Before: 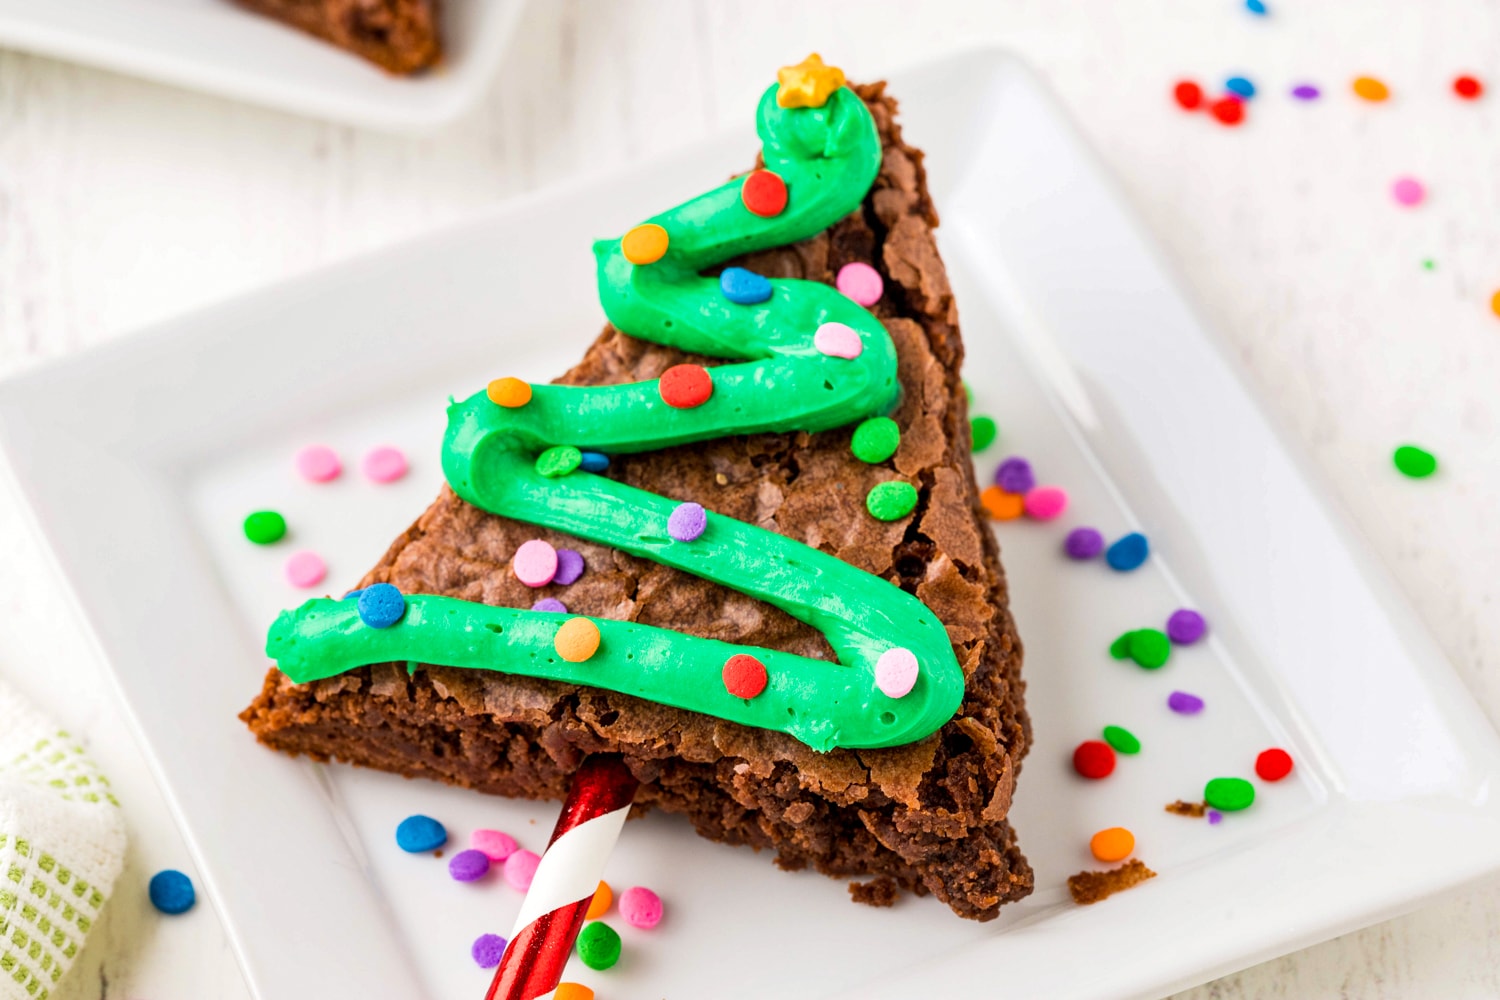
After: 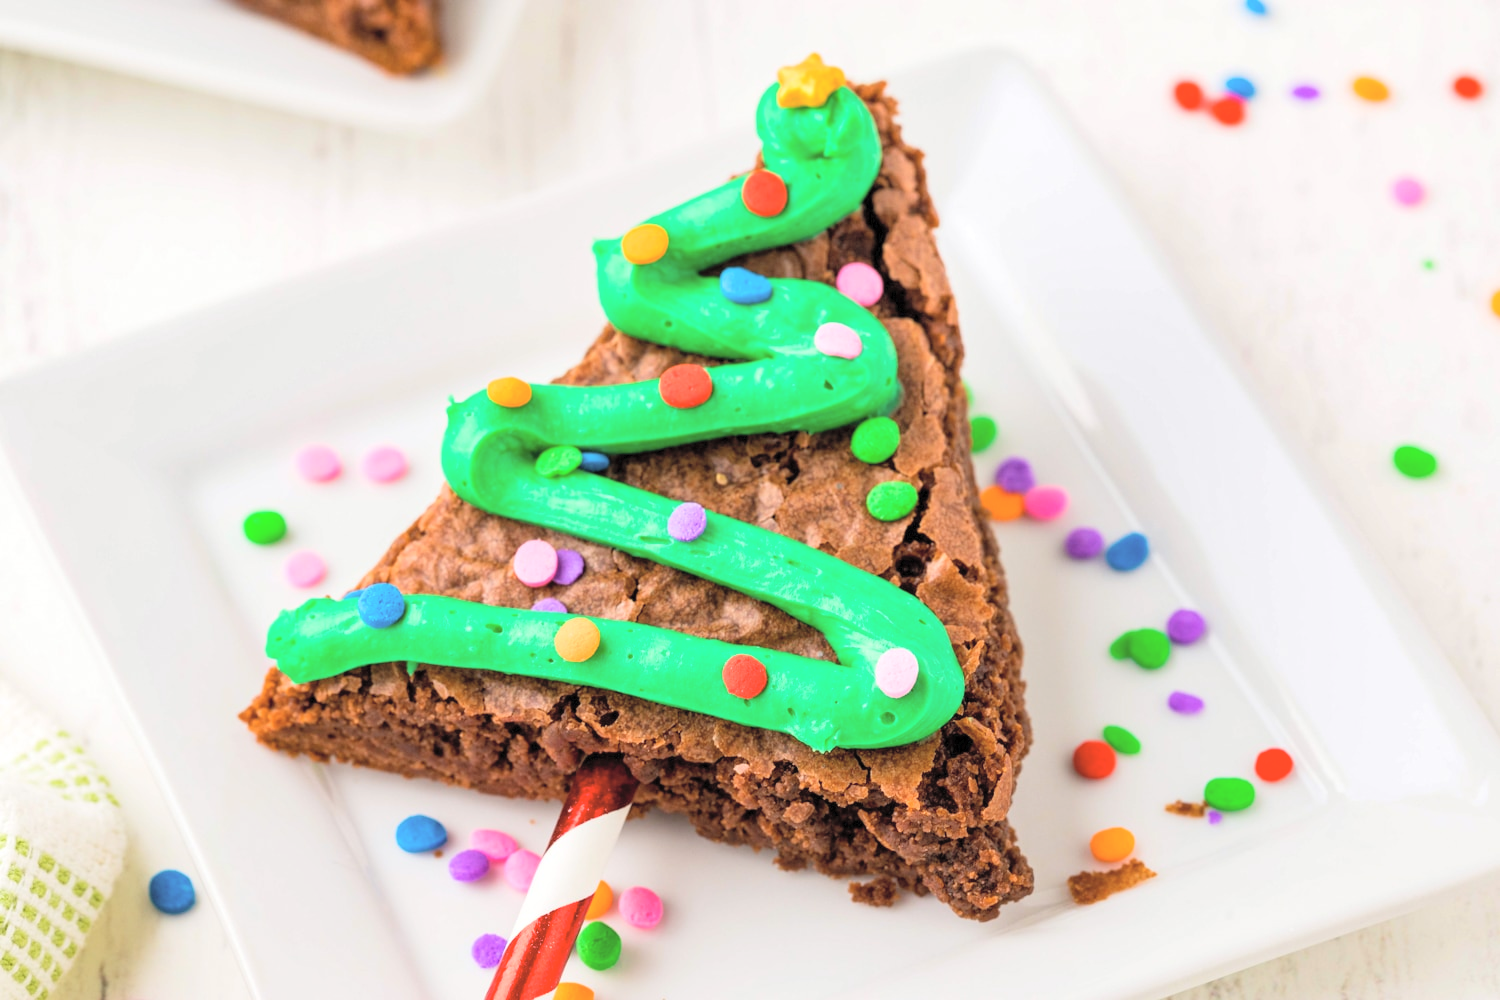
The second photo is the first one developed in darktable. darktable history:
contrast brightness saturation: brightness 0.285
